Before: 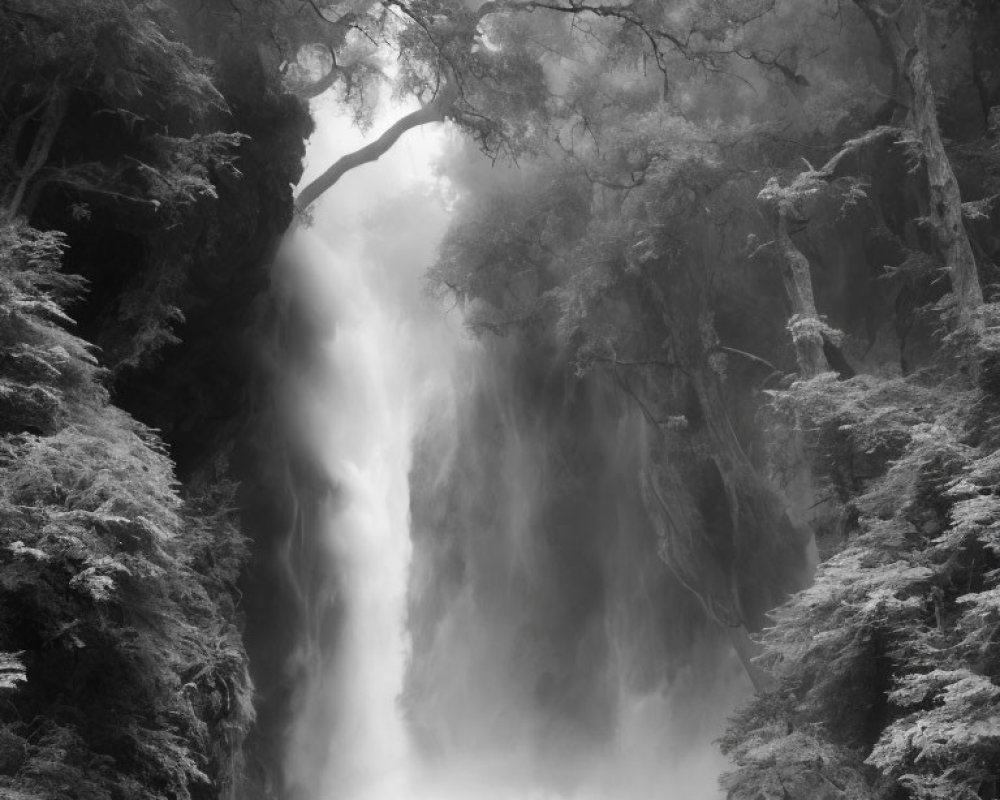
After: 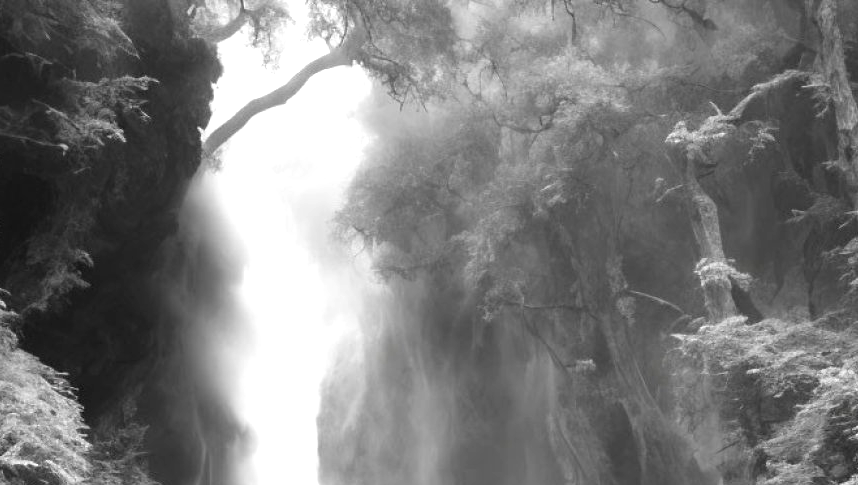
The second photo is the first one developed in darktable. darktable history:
crop and rotate: left 9.266%, top 7.116%, right 4.864%, bottom 32.243%
exposure: black level correction 0, exposure 0.892 EV, compensate highlight preservation false
